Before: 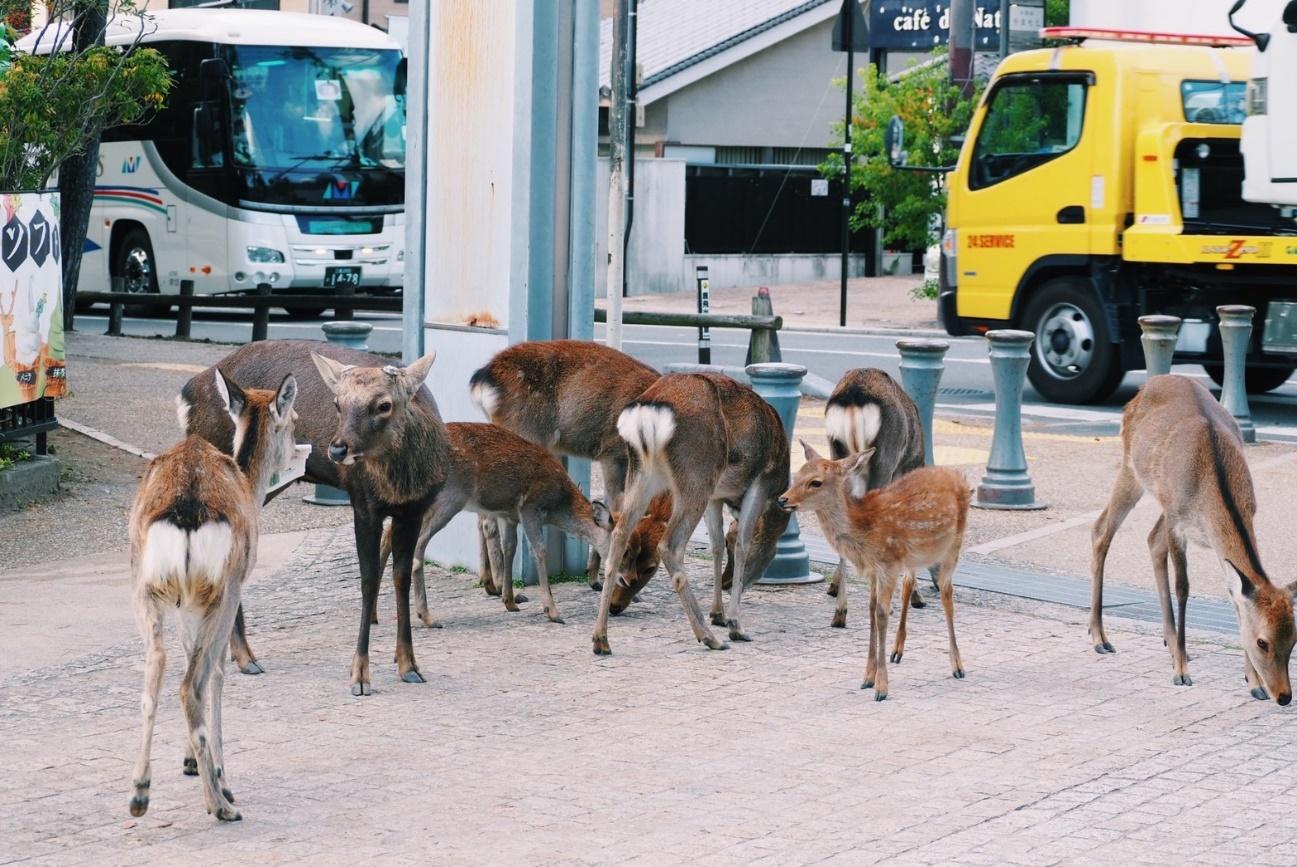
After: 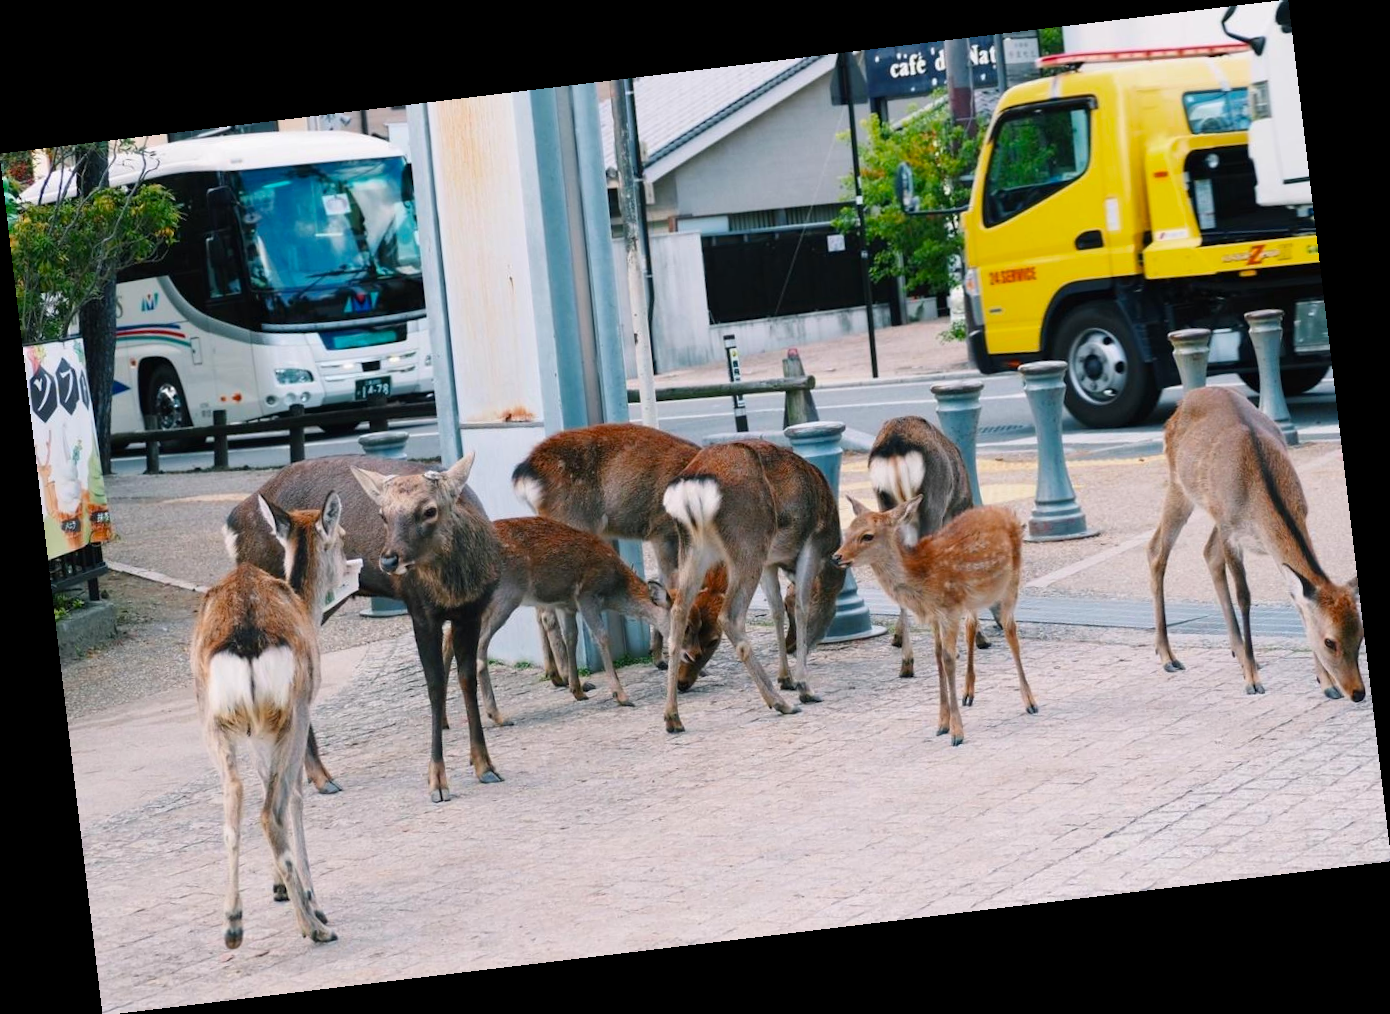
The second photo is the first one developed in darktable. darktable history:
rotate and perspective: rotation -6.83°, automatic cropping off
color balance rgb: perceptual saturation grading › global saturation 8.89%, saturation formula JzAzBz (2021)
